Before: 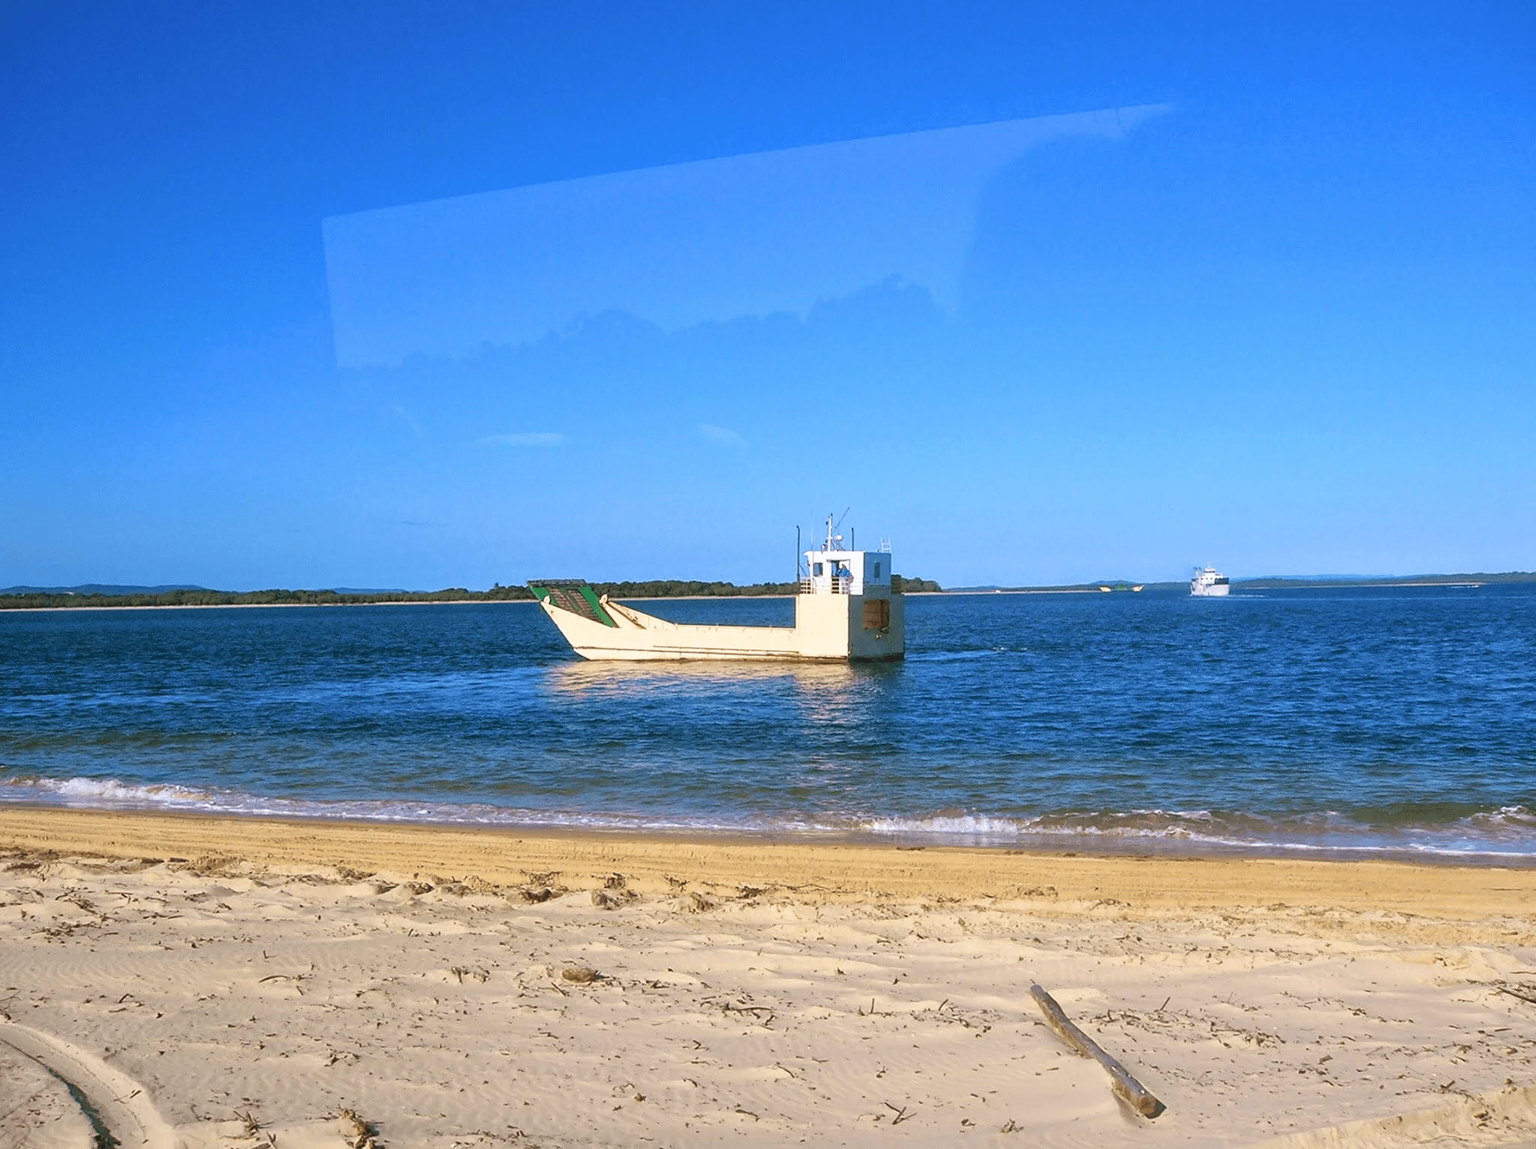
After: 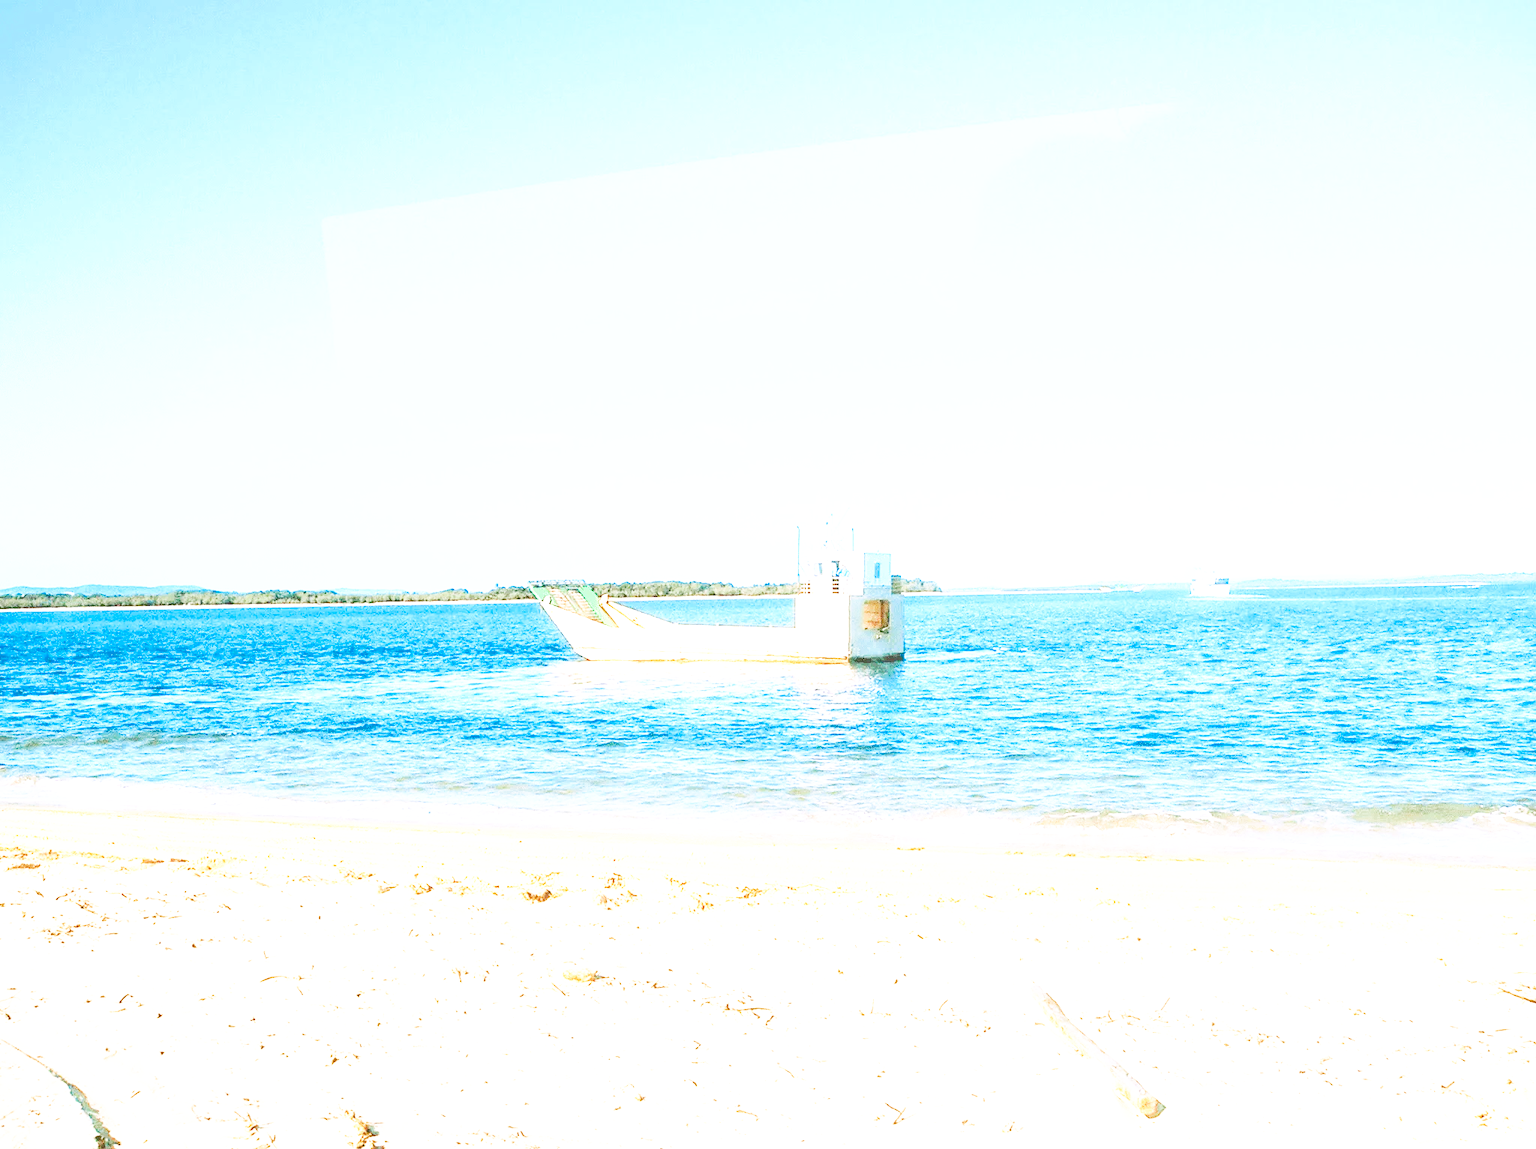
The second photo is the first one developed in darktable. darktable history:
exposure: black level correction 0, exposure 1.981 EV, compensate highlight preservation false
color correction: highlights b* -0.055, saturation 1.15
base curve: curves: ch0 [(0, 0) (0.007, 0.004) (0.027, 0.03) (0.046, 0.07) (0.207, 0.54) (0.442, 0.872) (0.673, 0.972) (1, 1)], preserve colors none
